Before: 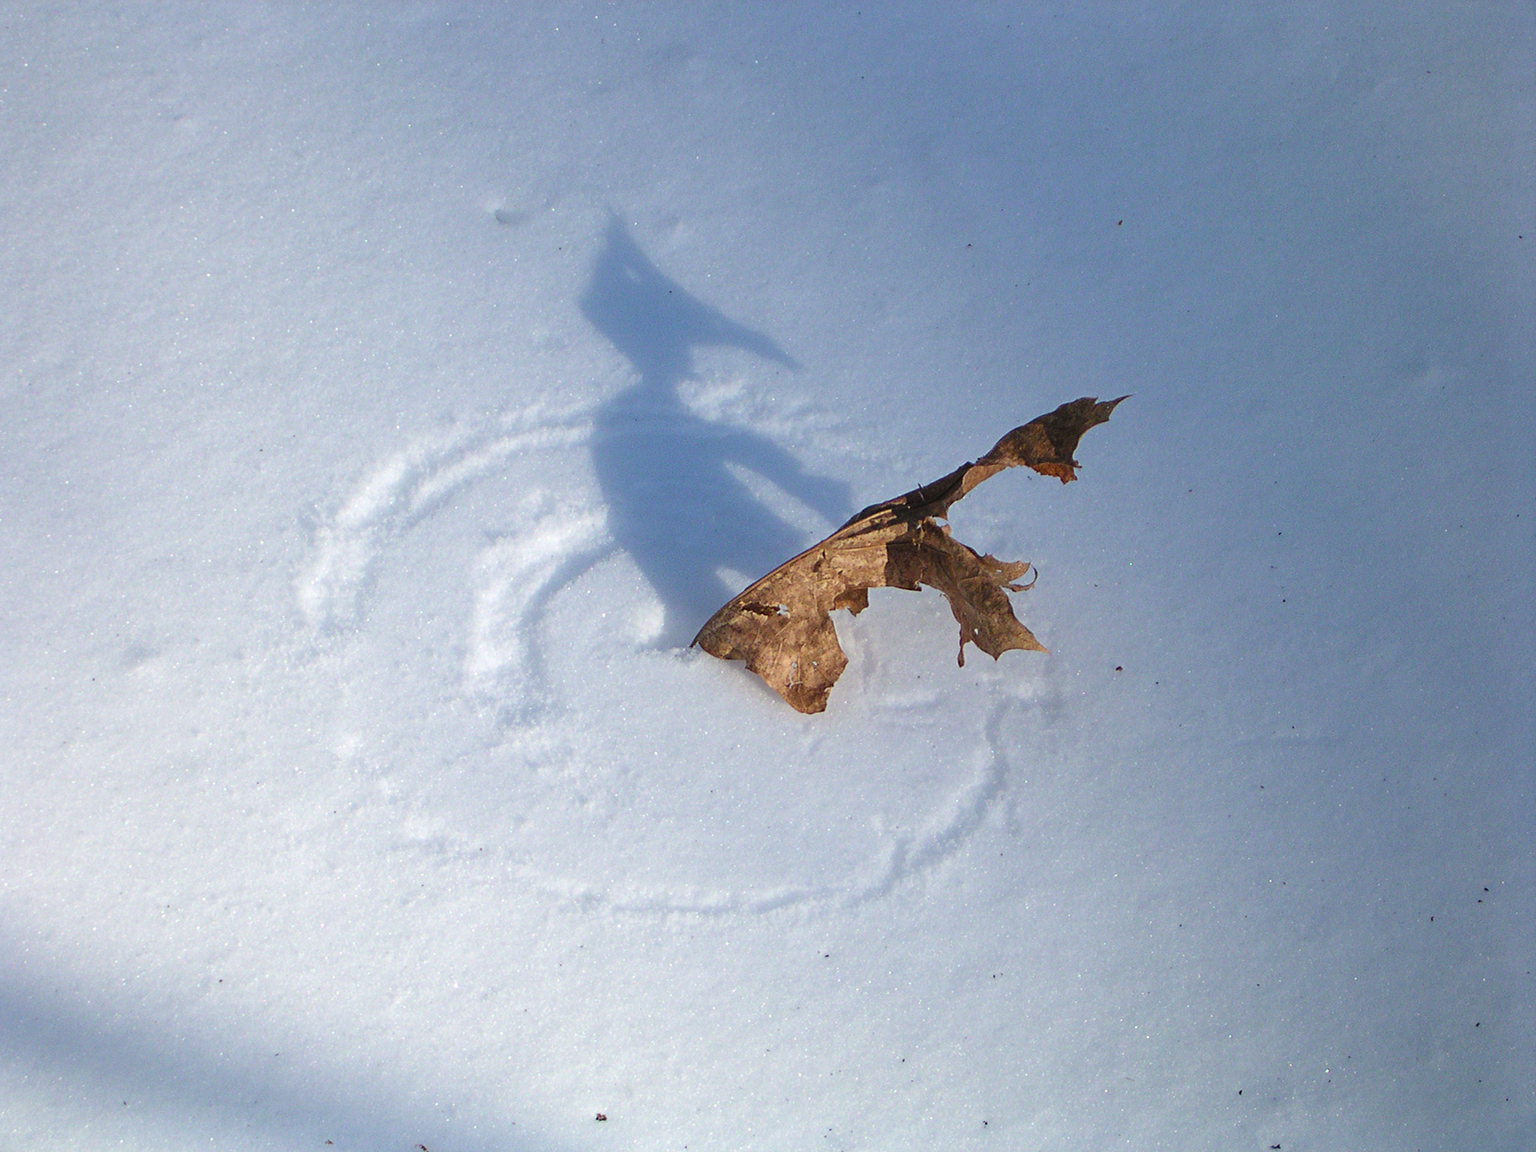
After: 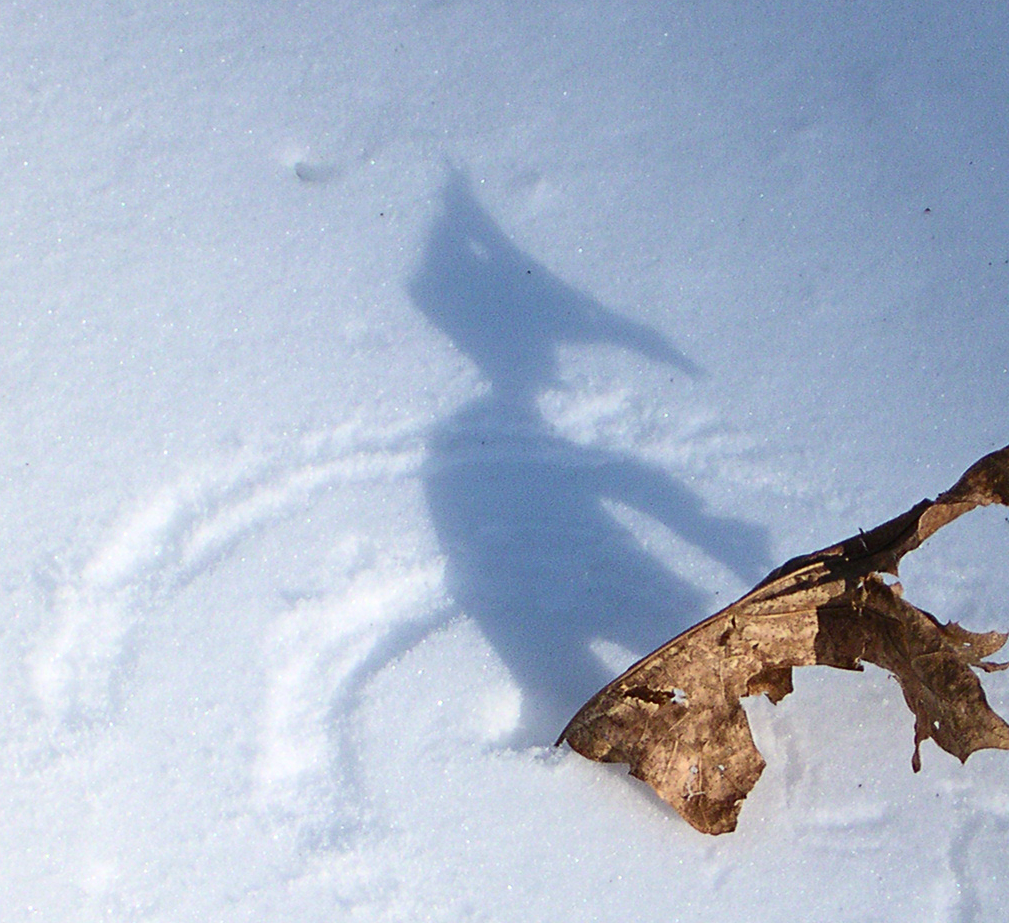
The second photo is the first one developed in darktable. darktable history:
contrast brightness saturation: contrast 0.22
crop: left 17.835%, top 7.675%, right 32.881%, bottom 32.213%
